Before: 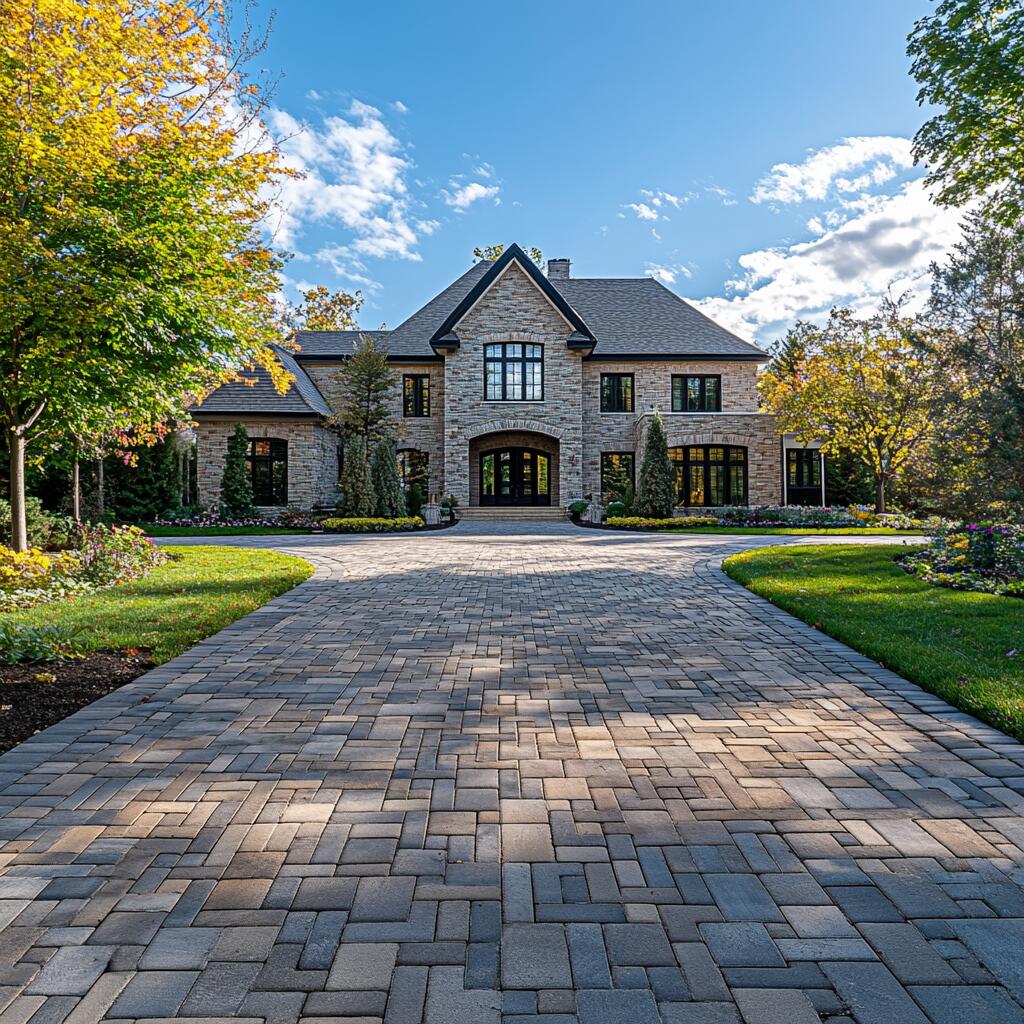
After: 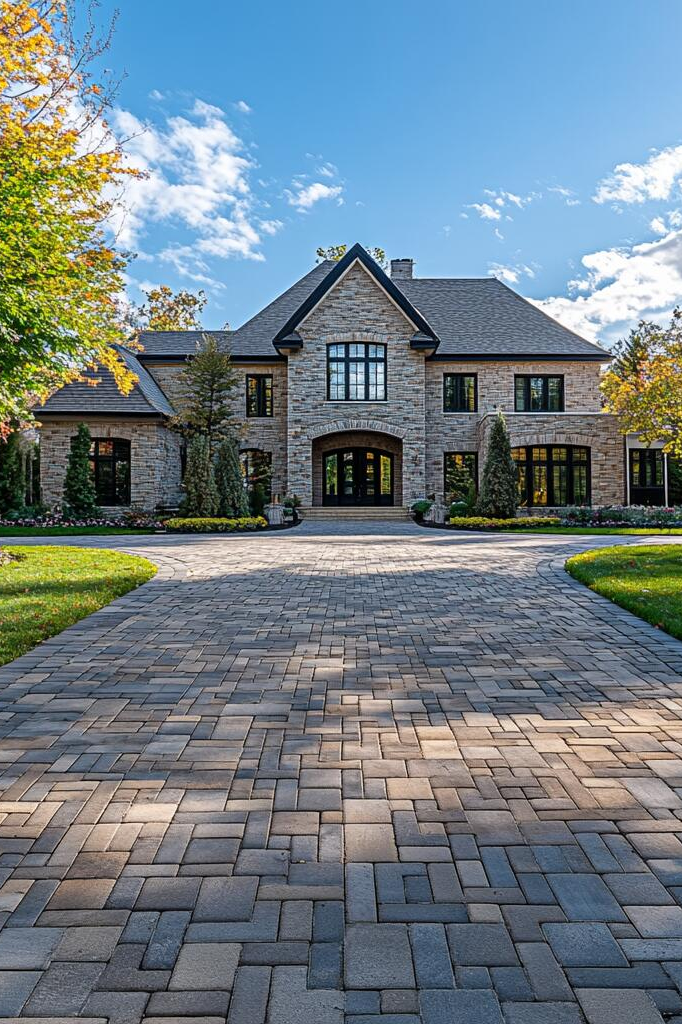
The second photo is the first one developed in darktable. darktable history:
crop and rotate: left 15.407%, right 17.94%
